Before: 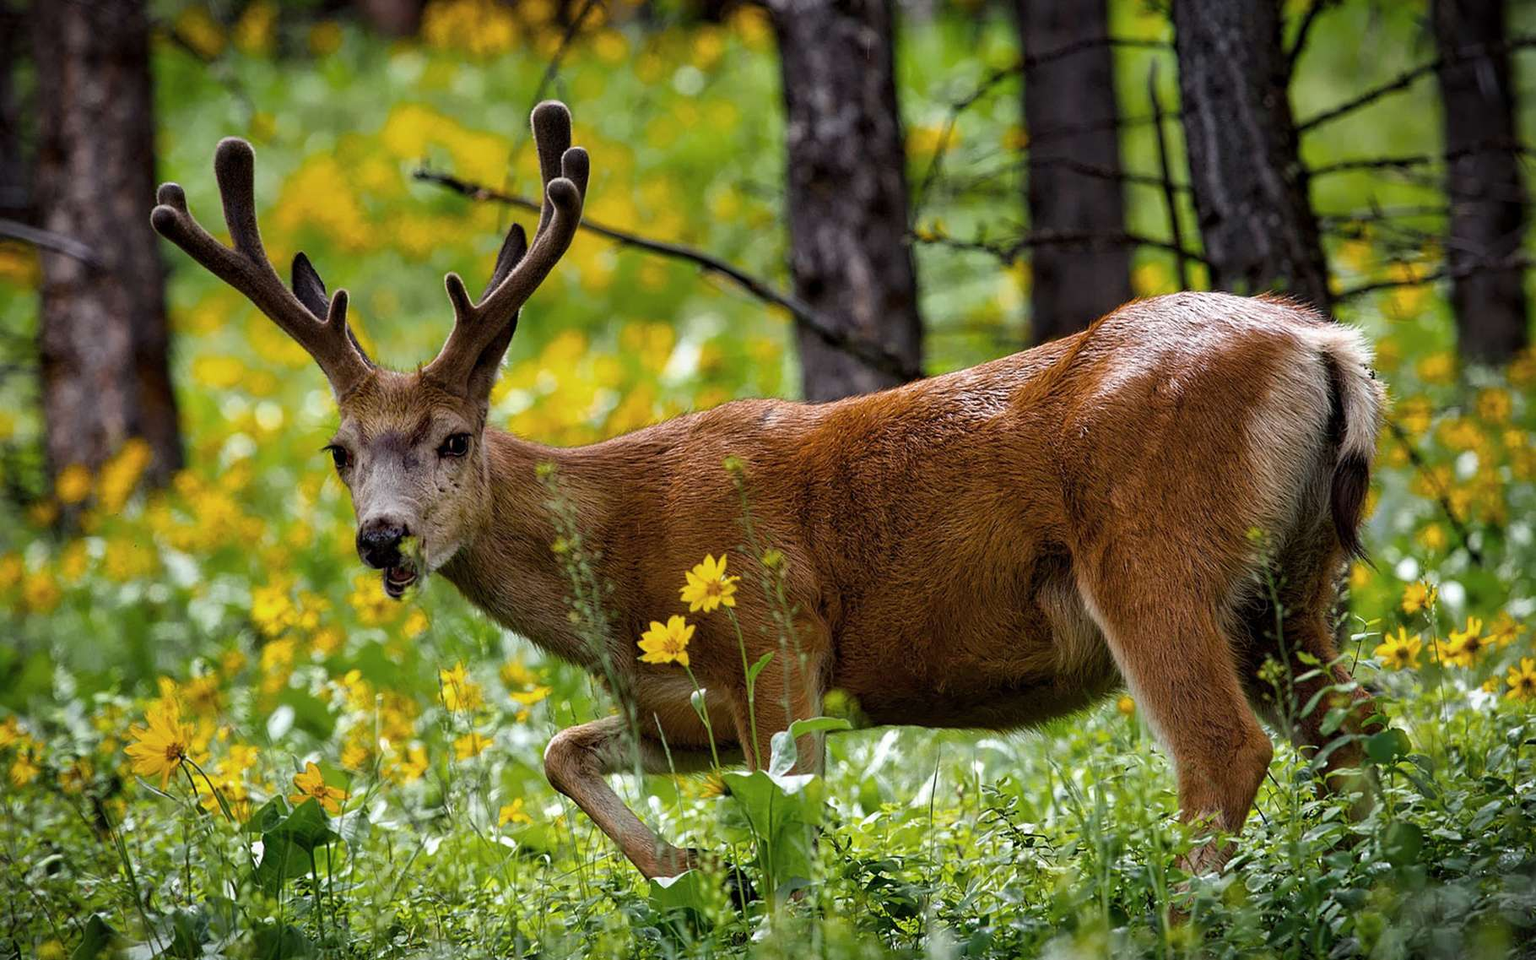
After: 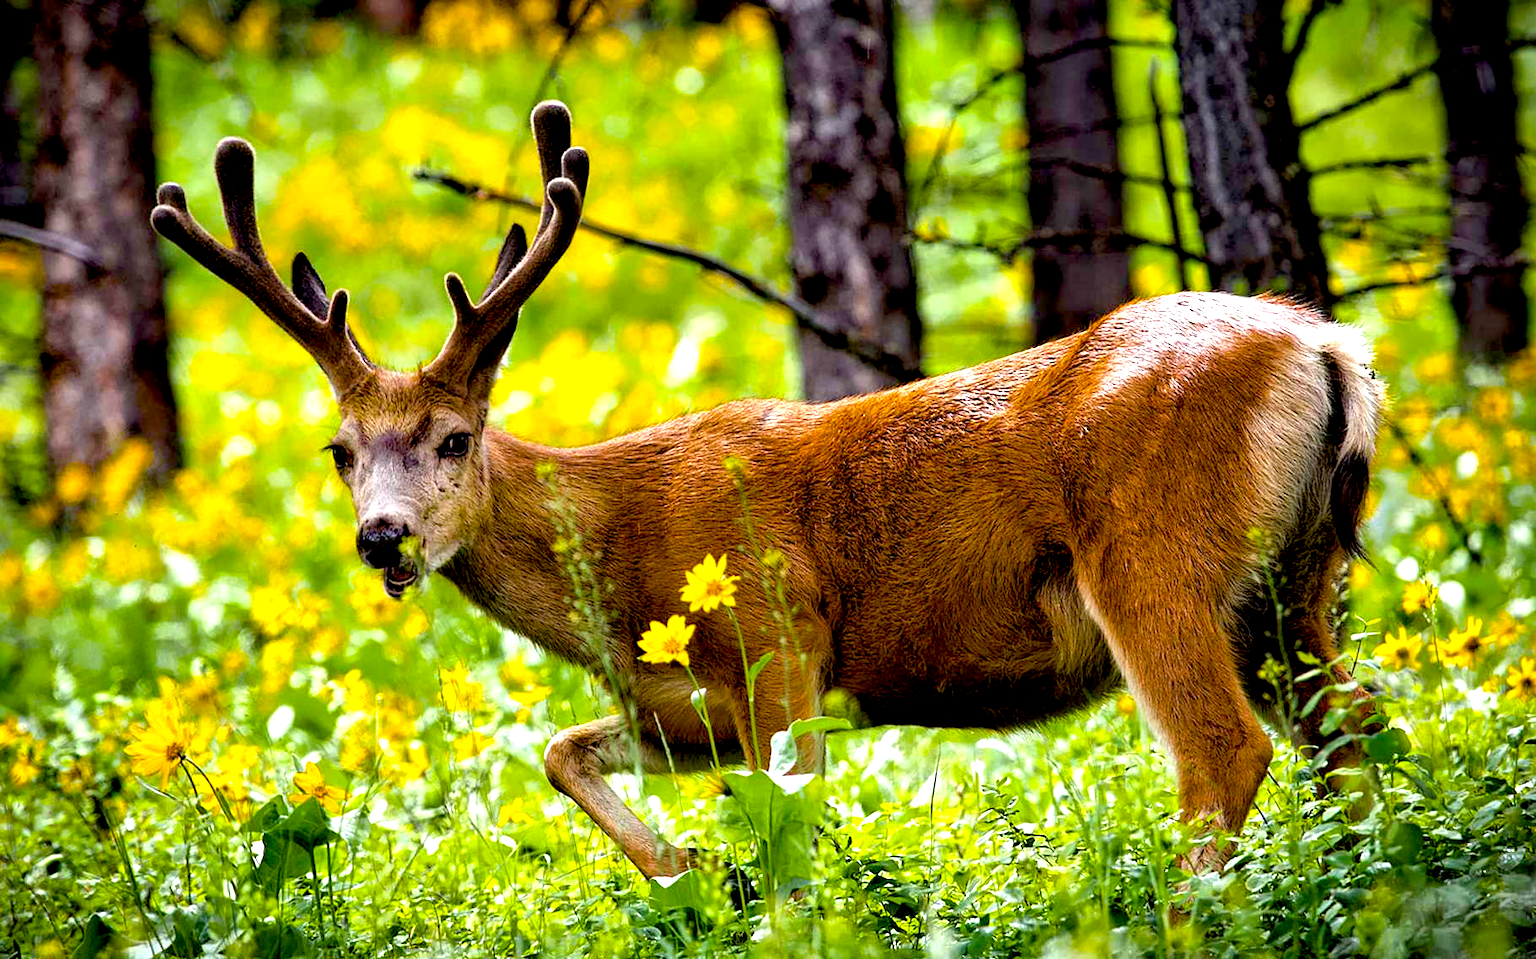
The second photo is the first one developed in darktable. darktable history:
color balance rgb: perceptual saturation grading › global saturation 25%, global vibrance 20%
white balance: emerald 1
exposure: black level correction 0.011, exposure 1.088 EV, compensate exposure bias true, compensate highlight preservation false
